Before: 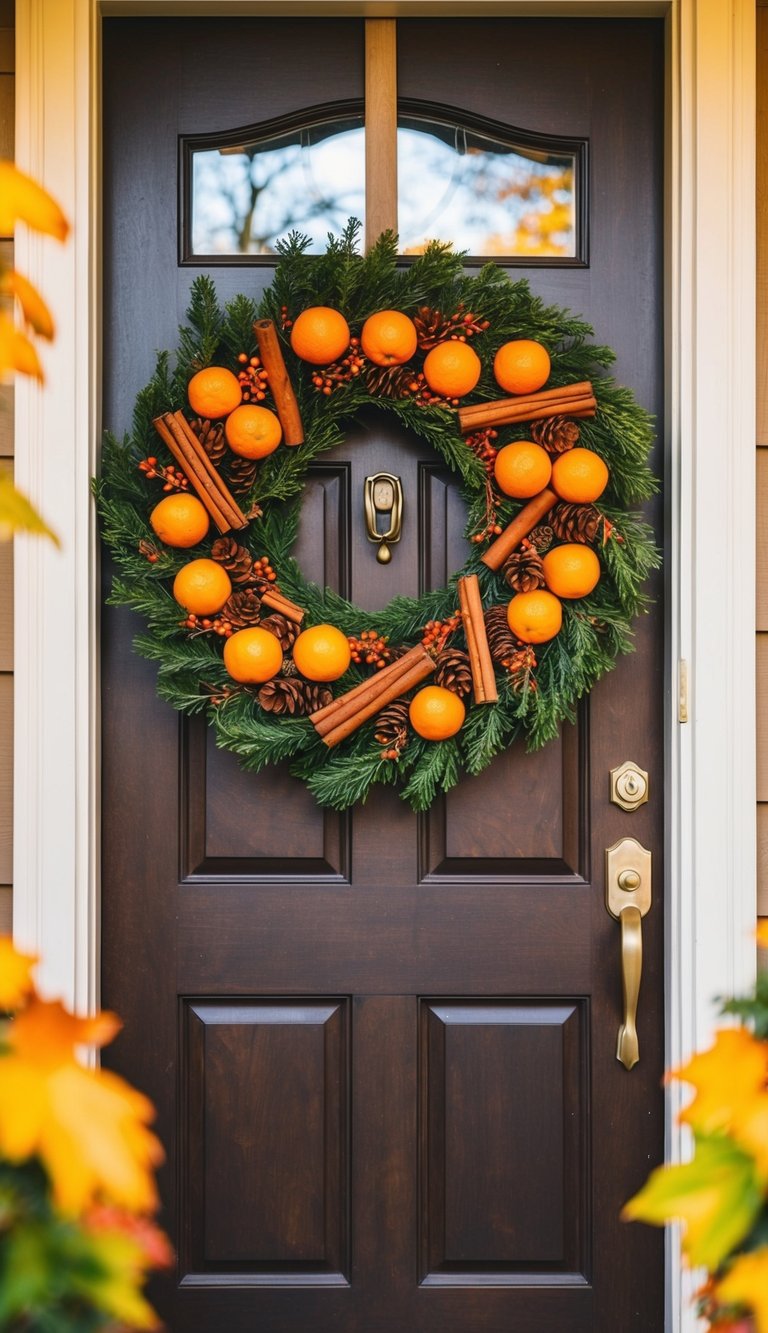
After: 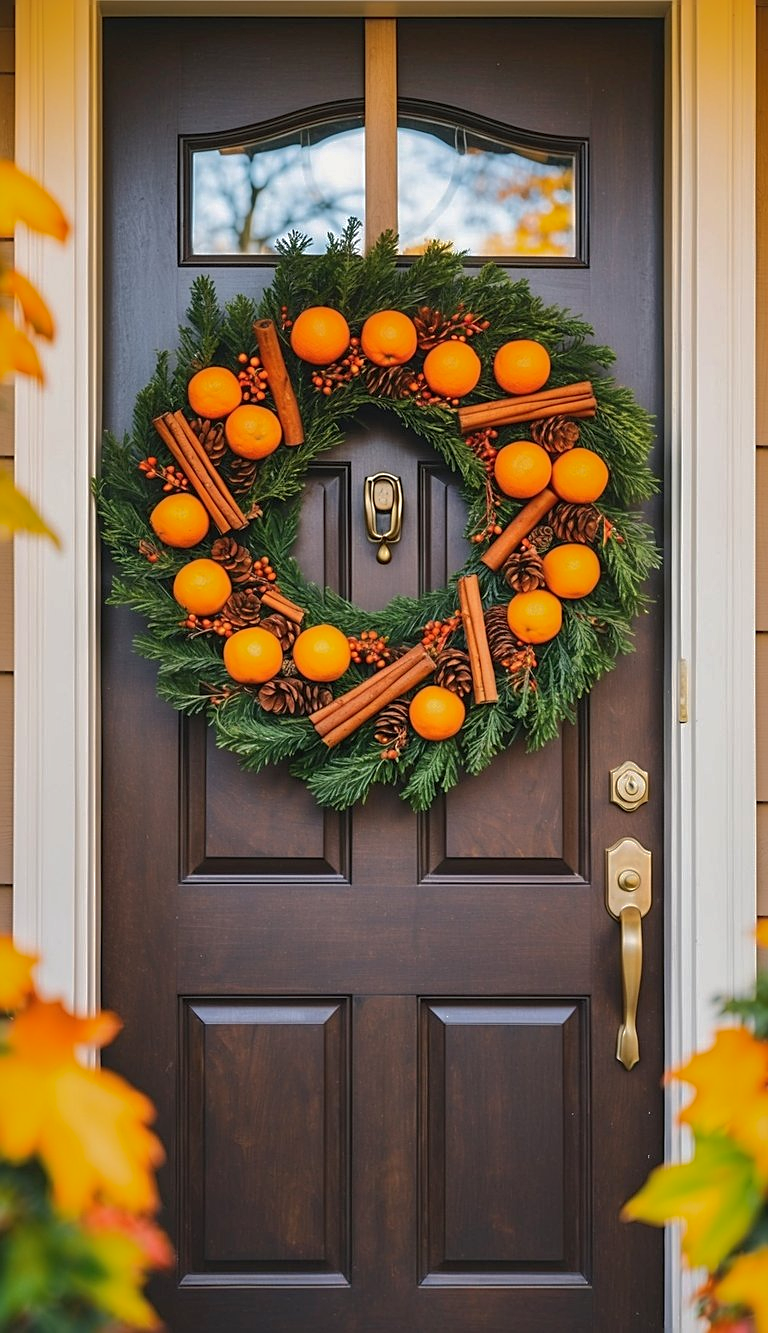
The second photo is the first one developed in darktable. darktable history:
sharpen: on, module defaults
shadows and highlights: shadows 40, highlights -60
